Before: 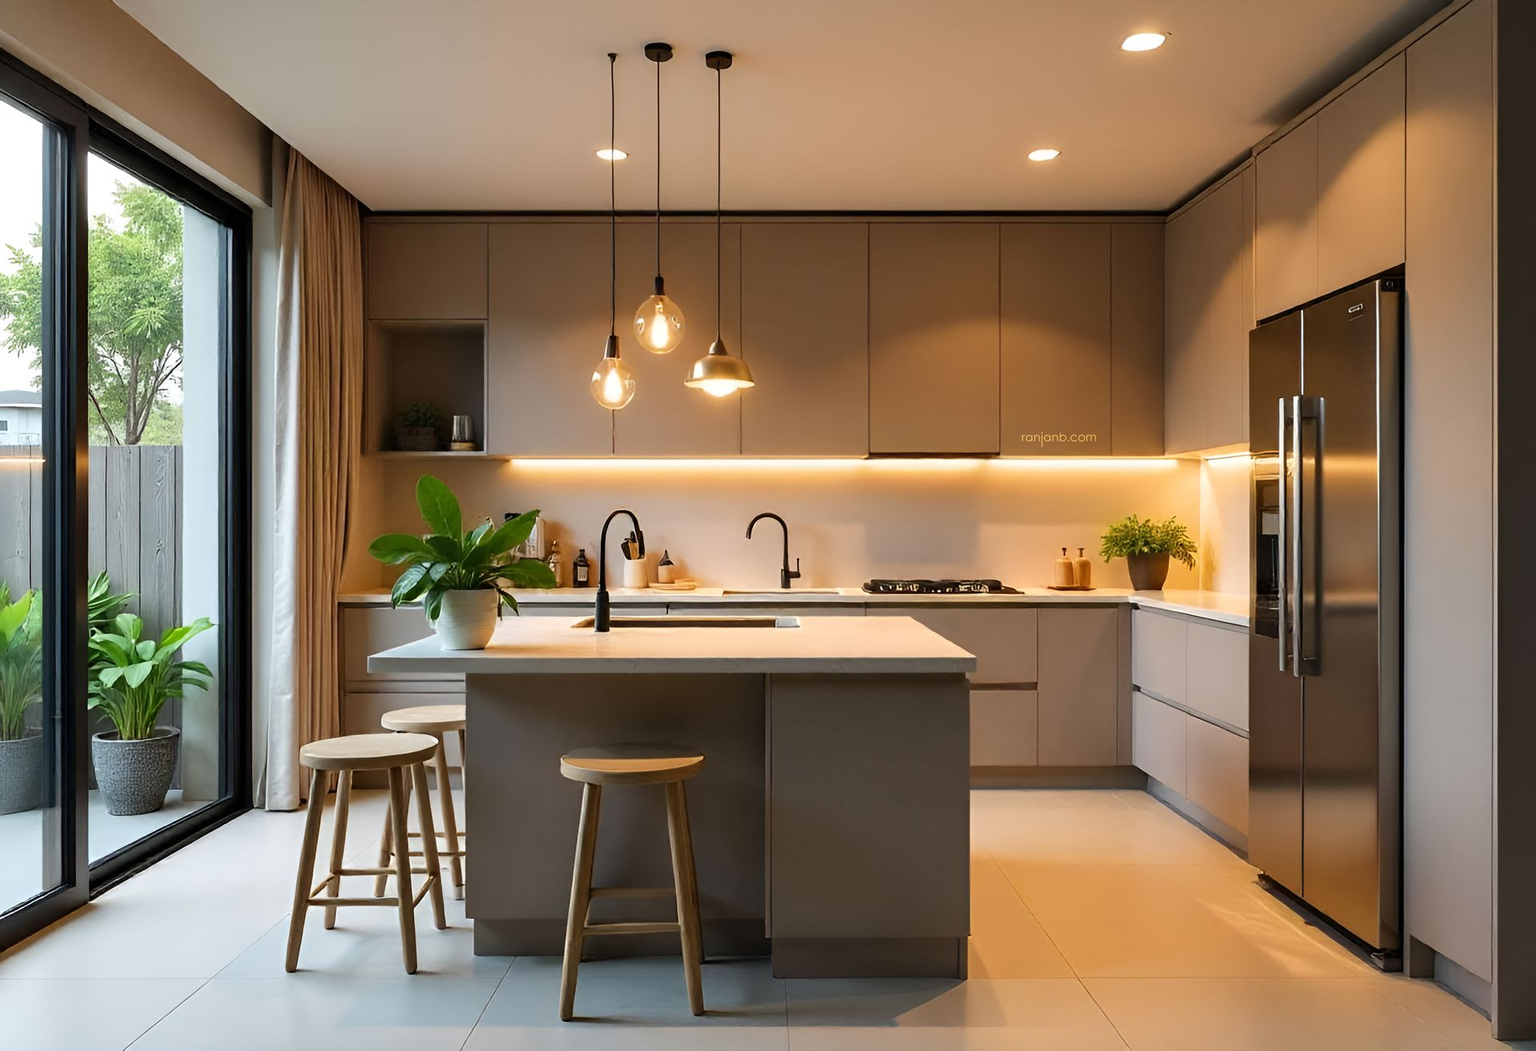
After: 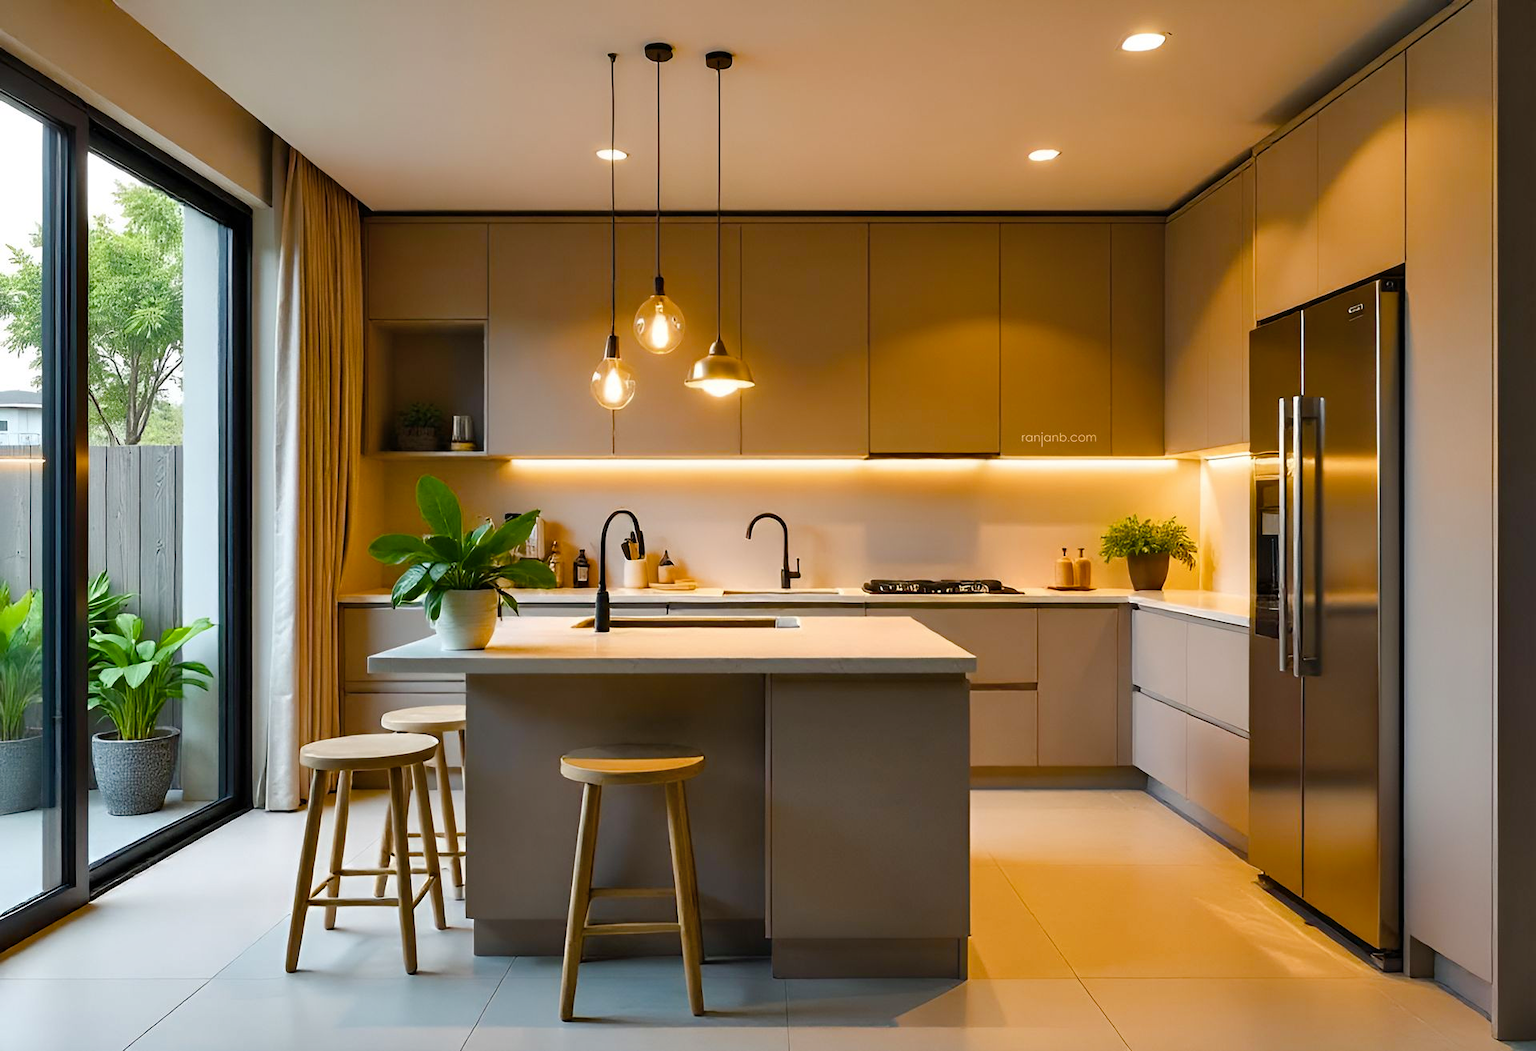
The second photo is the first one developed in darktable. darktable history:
shadows and highlights: shadows 48.82, highlights -40.57, soften with gaussian
color balance rgb: shadows lift › chroma 1.506%, shadows lift › hue 258.06°, perceptual saturation grading › global saturation 39.953%, perceptual saturation grading › highlights -25.743%, perceptual saturation grading › mid-tones 35.126%, perceptual saturation grading › shadows 34.932%
contrast brightness saturation: saturation -0.104
